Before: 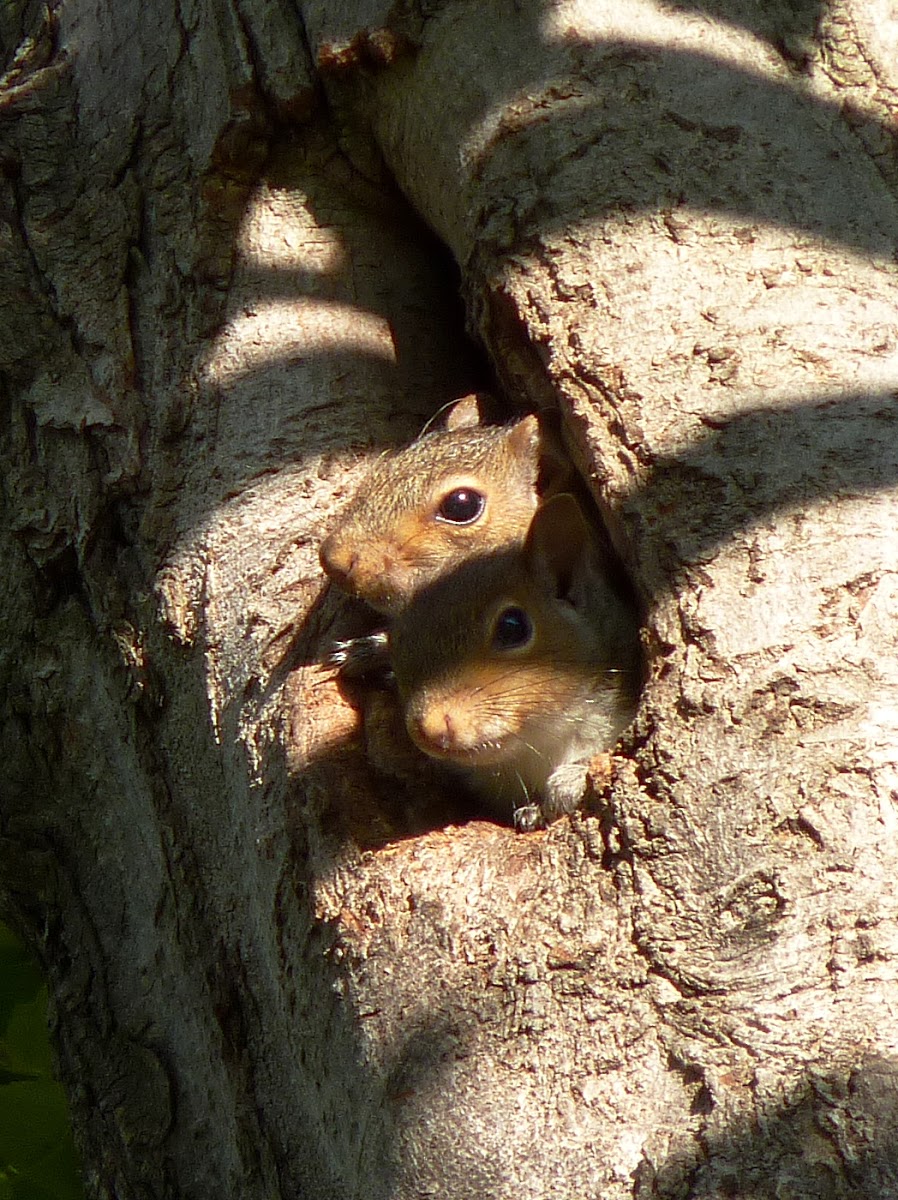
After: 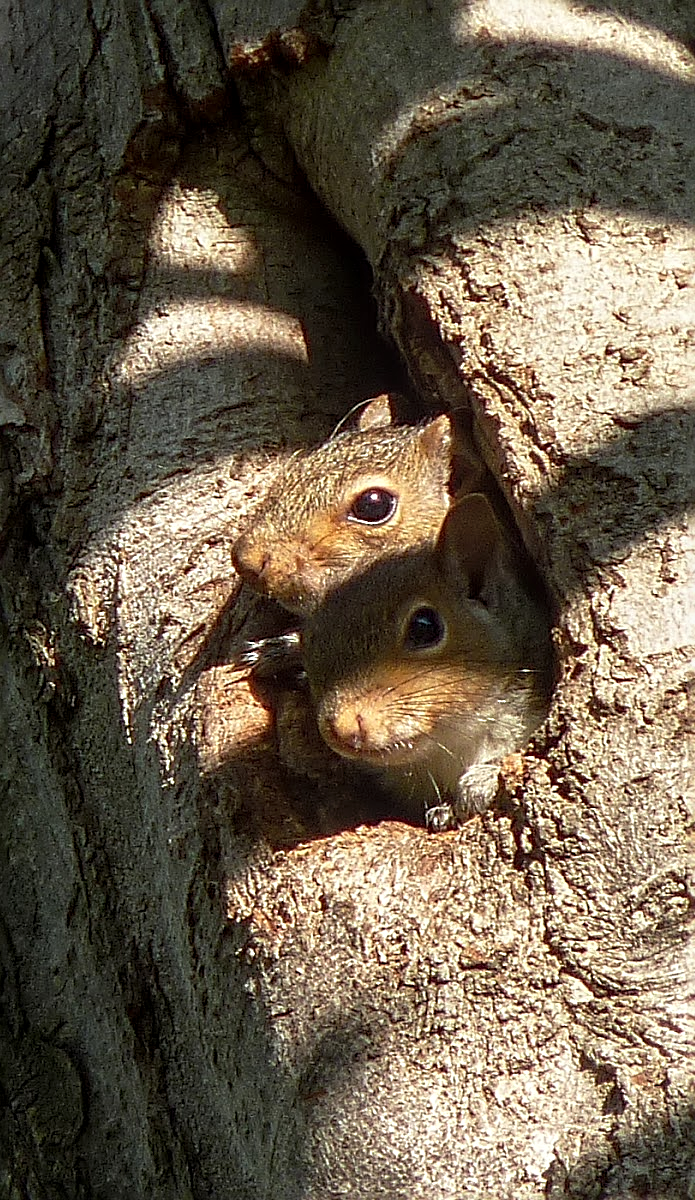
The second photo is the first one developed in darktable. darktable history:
crop: left 9.88%, right 12.664%
sharpen: radius 2.817, amount 0.715
local contrast: on, module defaults
